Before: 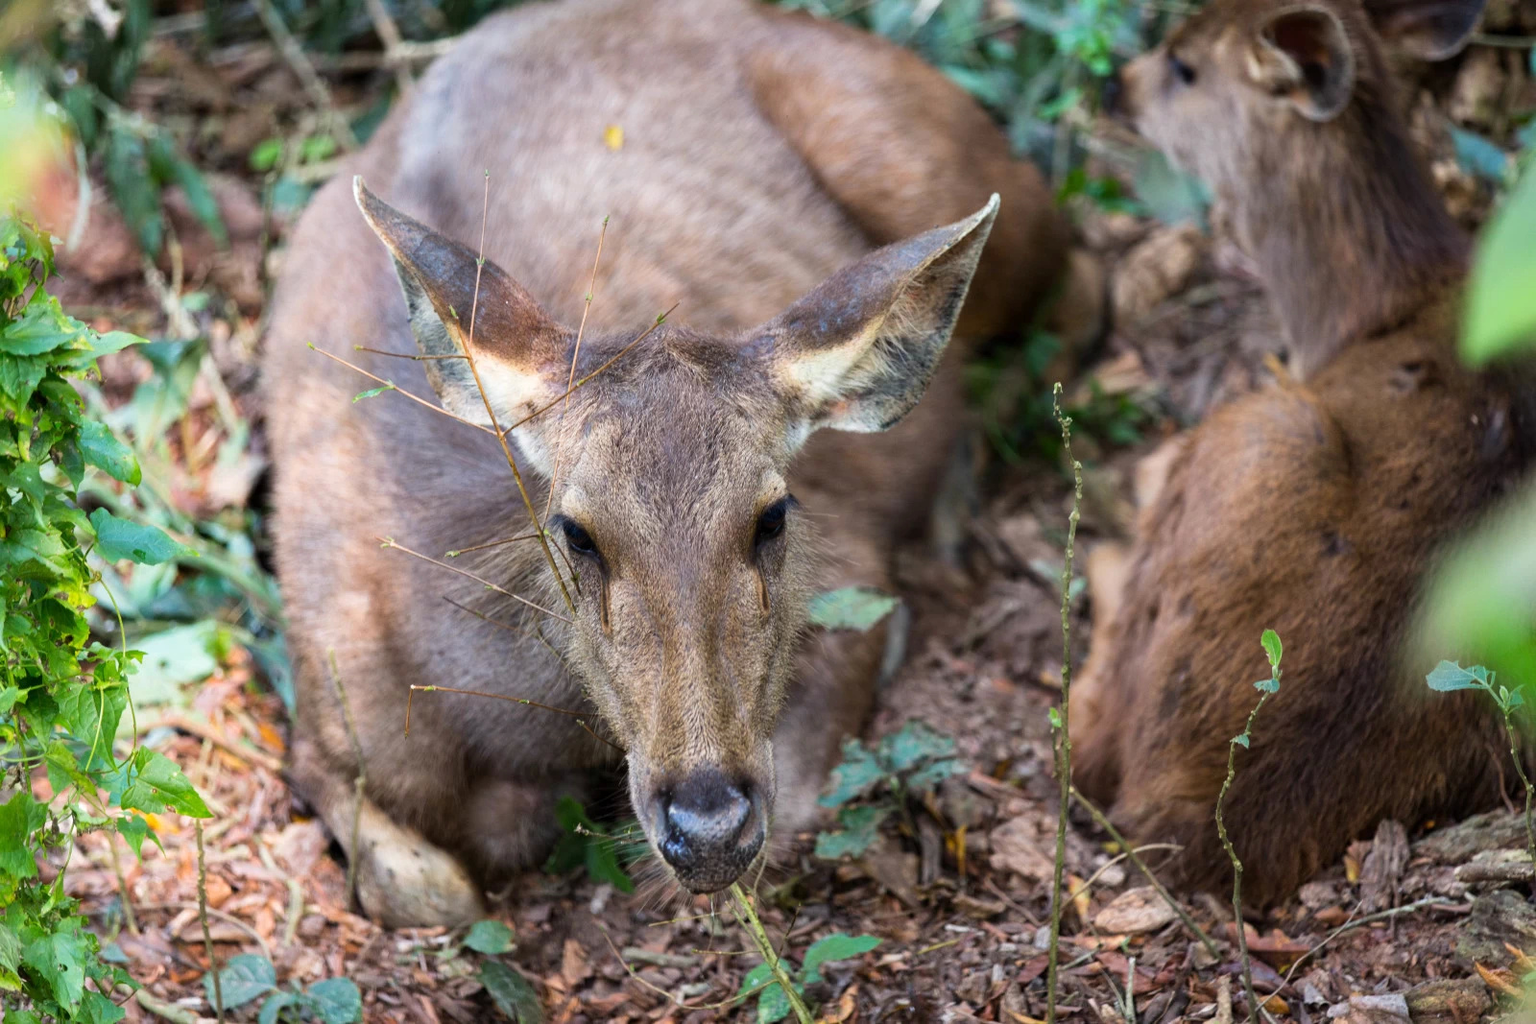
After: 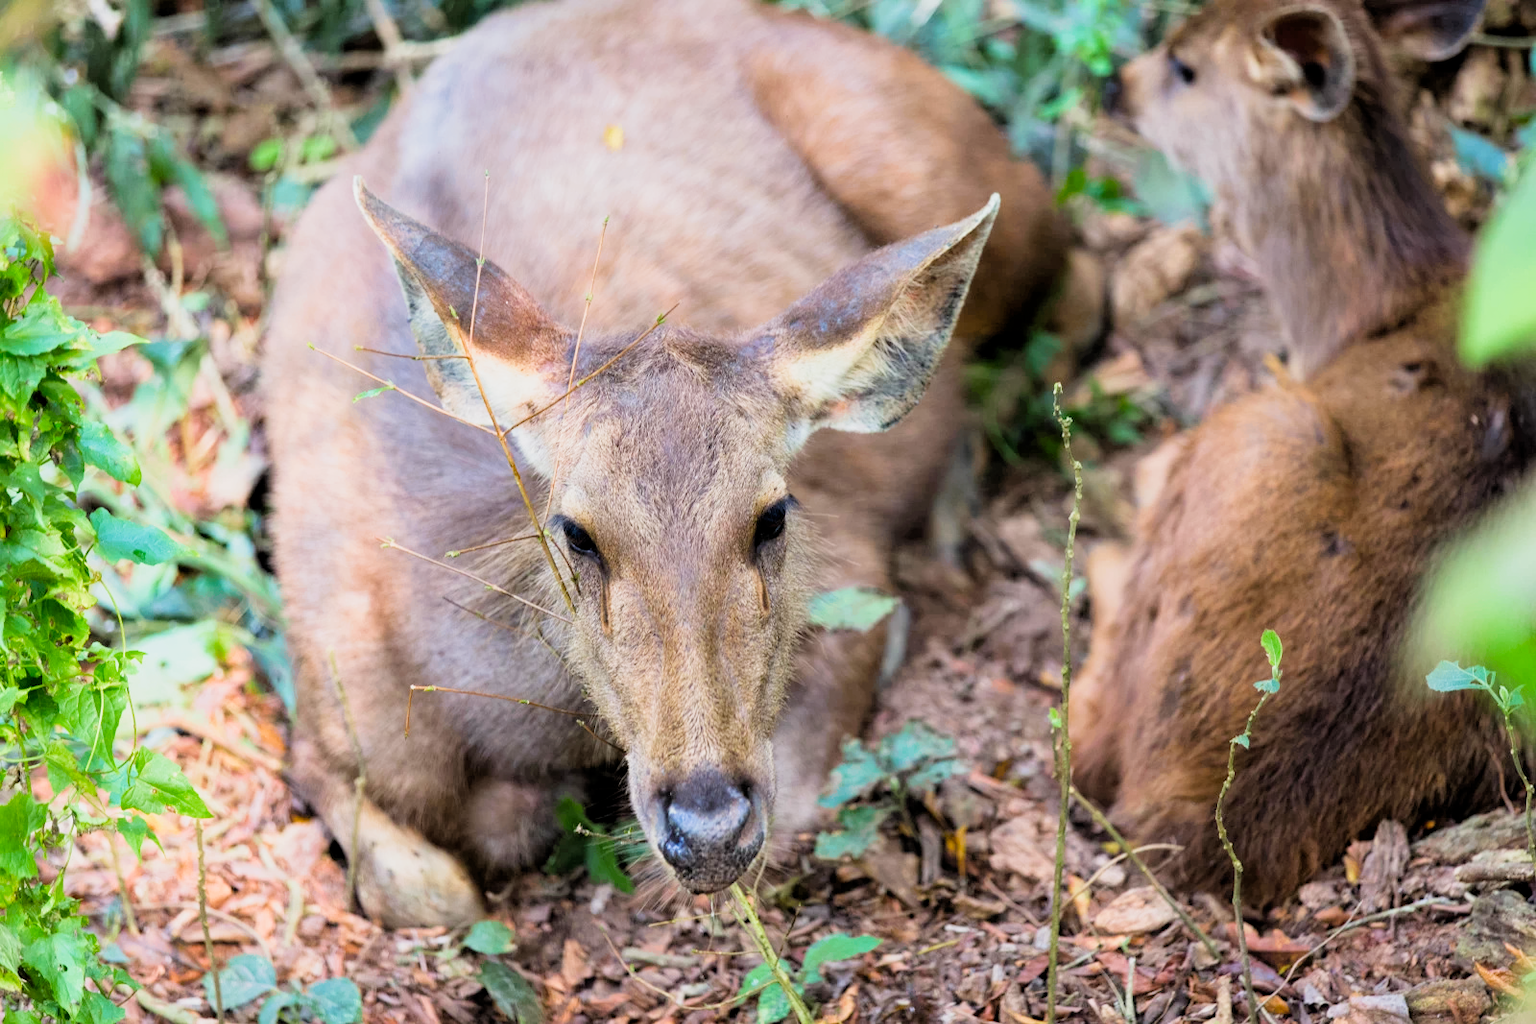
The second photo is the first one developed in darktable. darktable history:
filmic rgb: black relative exposure -8.79 EV, white relative exposure 4.98 EV, threshold 3 EV, target black luminance 0%, hardness 3.77, latitude 66.33%, contrast 0.822, shadows ↔ highlights balance 20%, color science v5 (2021), contrast in shadows safe, contrast in highlights safe, enable highlight reconstruction true
exposure: exposure 1 EV, compensate highlight preservation false
denoise (profiled): strength 0.4, preserve shadows 1.31, scattering 0.016, a [-1, 0, 0], compensate highlight preservation false
color balance rgb: linear chroma grading › global chroma 10%, global vibrance 10%, contrast 15%, saturation formula JzAzBz (2021)
